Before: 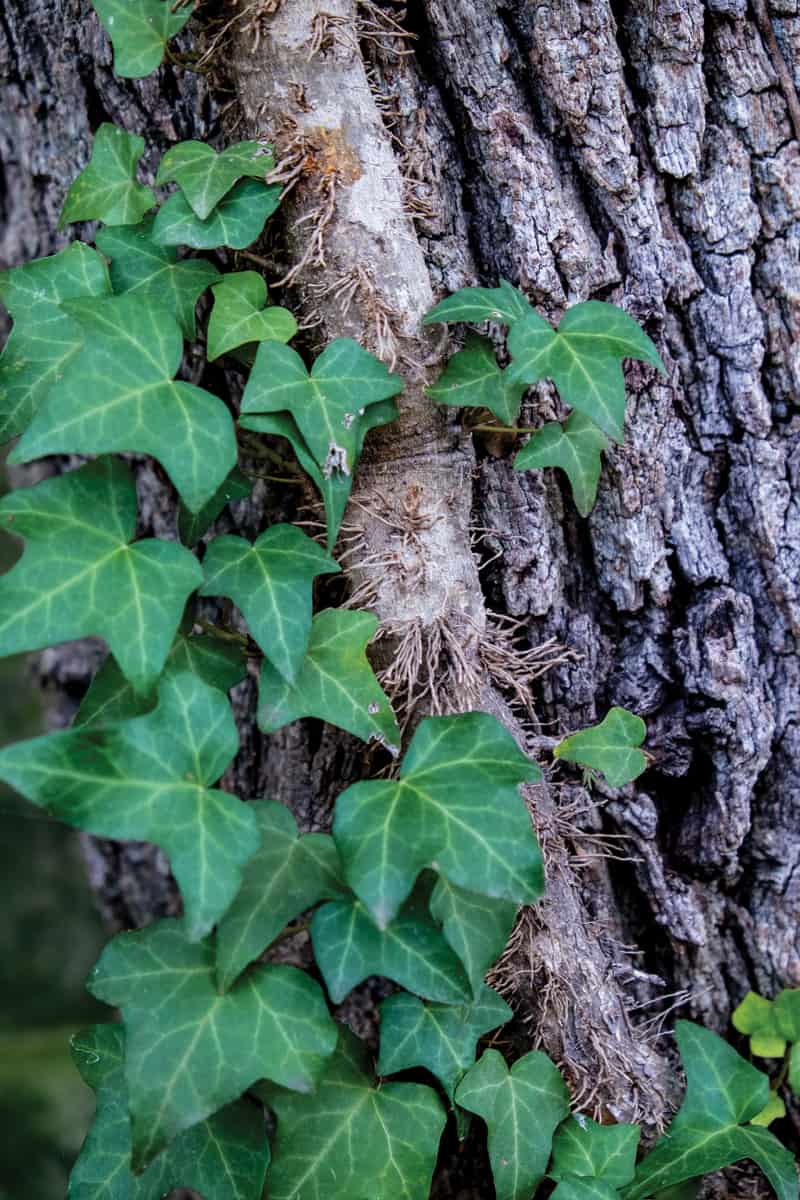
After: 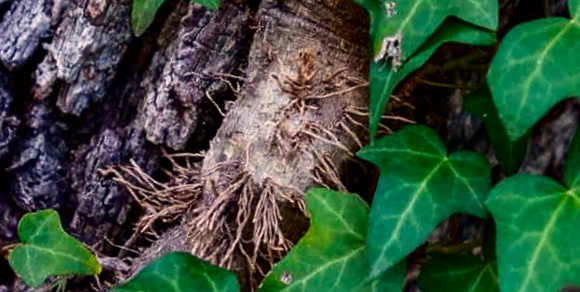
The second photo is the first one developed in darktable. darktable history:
crop and rotate: angle 16.12°, top 30.835%, bottom 35.653%
color balance rgb: shadows lift › chroma 2%, shadows lift › hue 50°, power › hue 60°, highlights gain › chroma 1%, highlights gain › hue 60°, global offset › luminance 0.25%, global vibrance 30%
white balance: red 1.045, blue 0.932
contrast brightness saturation: contrast 0.13, brightness -0.24, saturation 0.14
